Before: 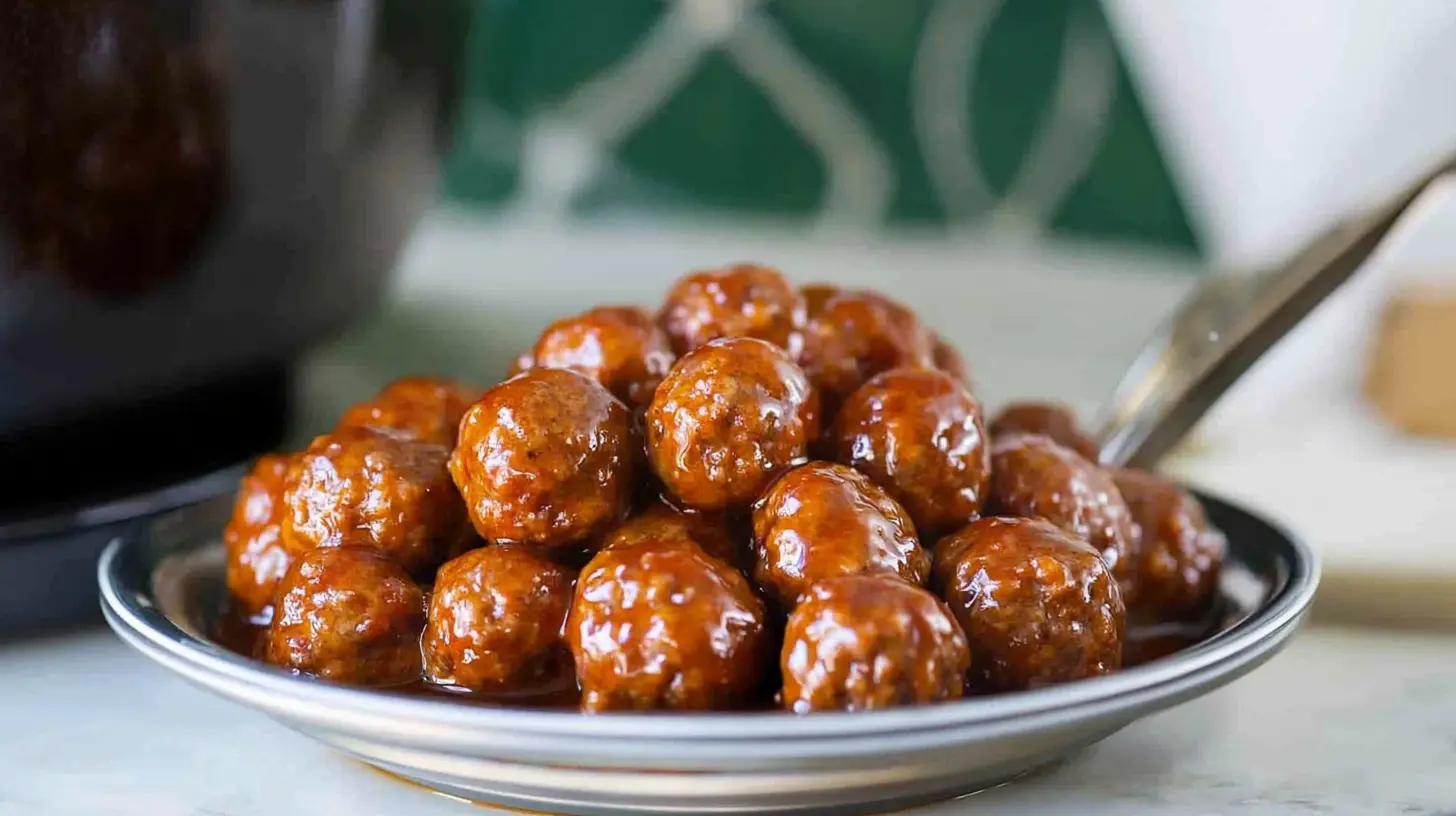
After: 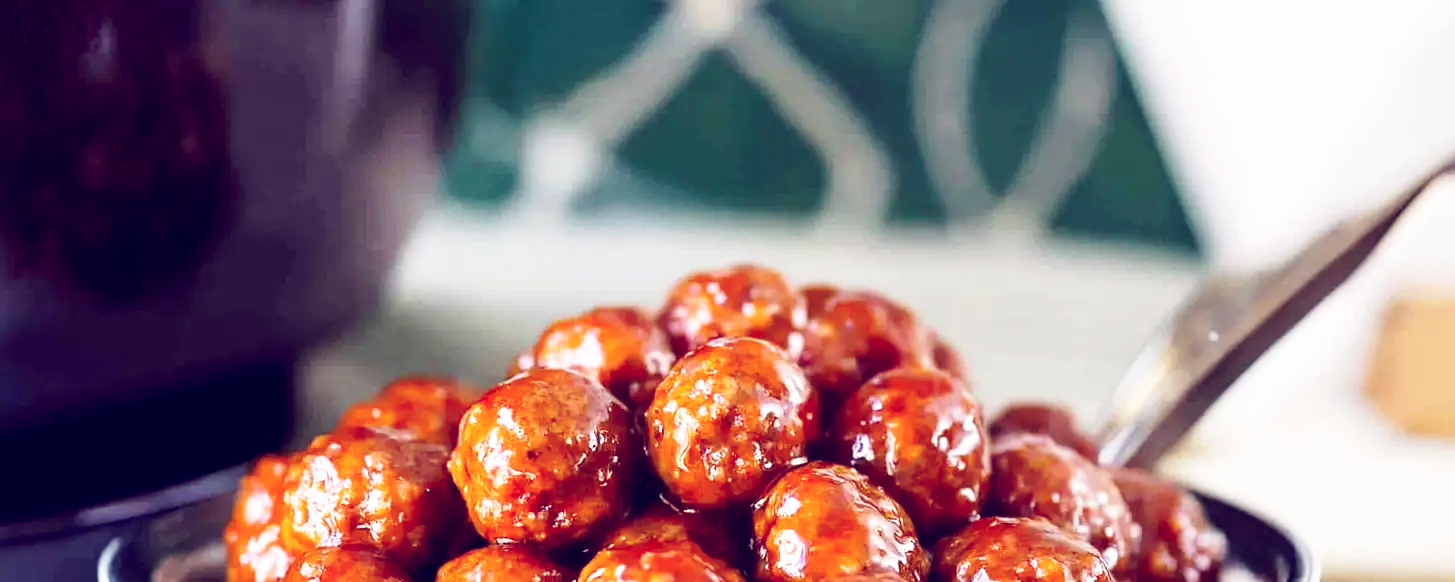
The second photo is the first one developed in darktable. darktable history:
base curve: curves: ch0 [(0, 0) (0.005, 0.002) (0.15, 0.3) (0.4, 0.7) (0.75, 0.95) (1, 1)], preserve colors none
color balance: lift [1.001, 0.997, 0.99, 1.01], gamma [1.007, 1, 0.975, 1.025], gain [1, 1.065, 1.052, 0.935], contrast 13.25%
crop: bottom 28.576%
white balance: red 0.986, blue 1.01
exposure: black level correction 0.002, exposure -0.1 EV, compensate highlight preservation false
